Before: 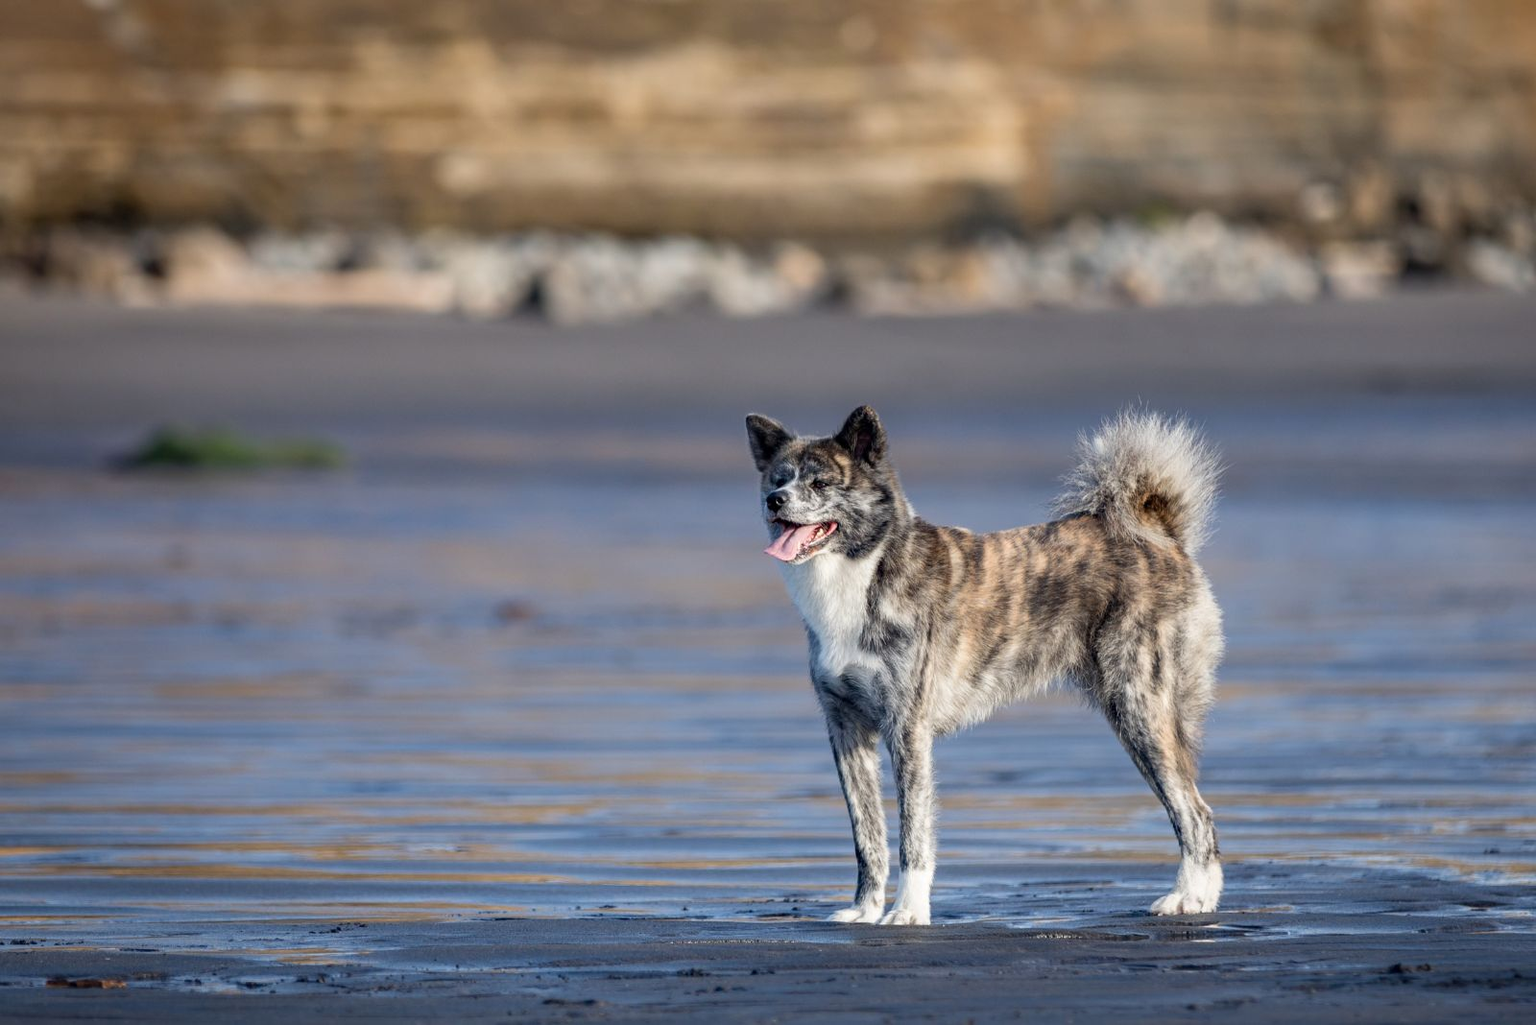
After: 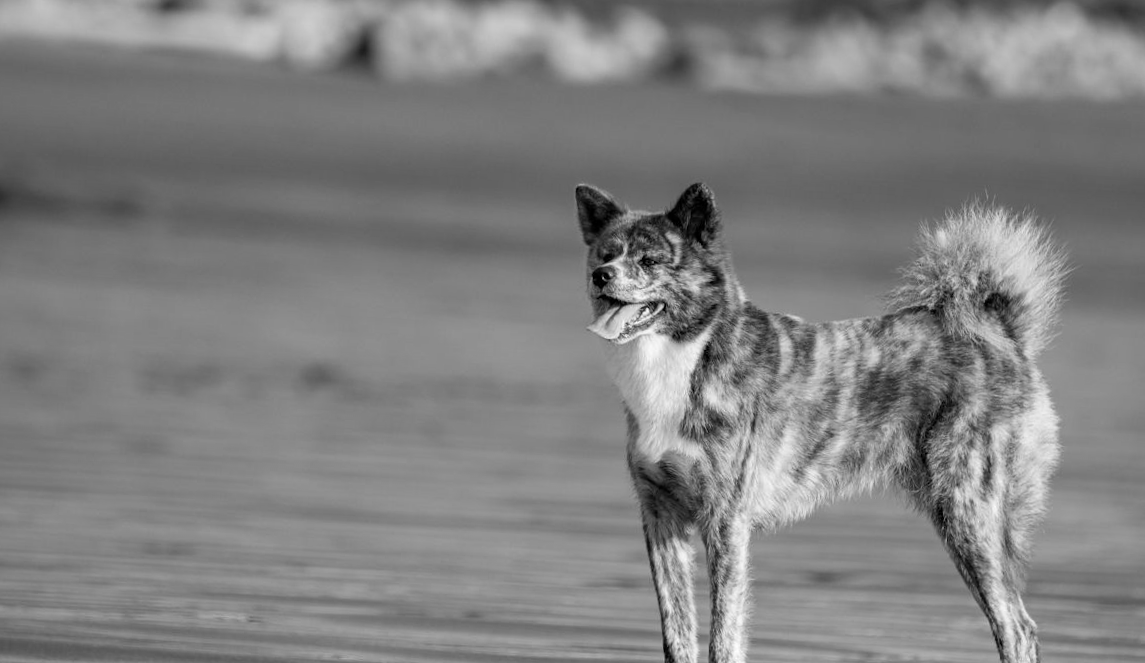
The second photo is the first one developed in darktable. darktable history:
monochrome: on, module defaults
crop and rotate: angle -3.37°, left 9.79%, top 20.73%, right 12.42%, bottom 11.82%
